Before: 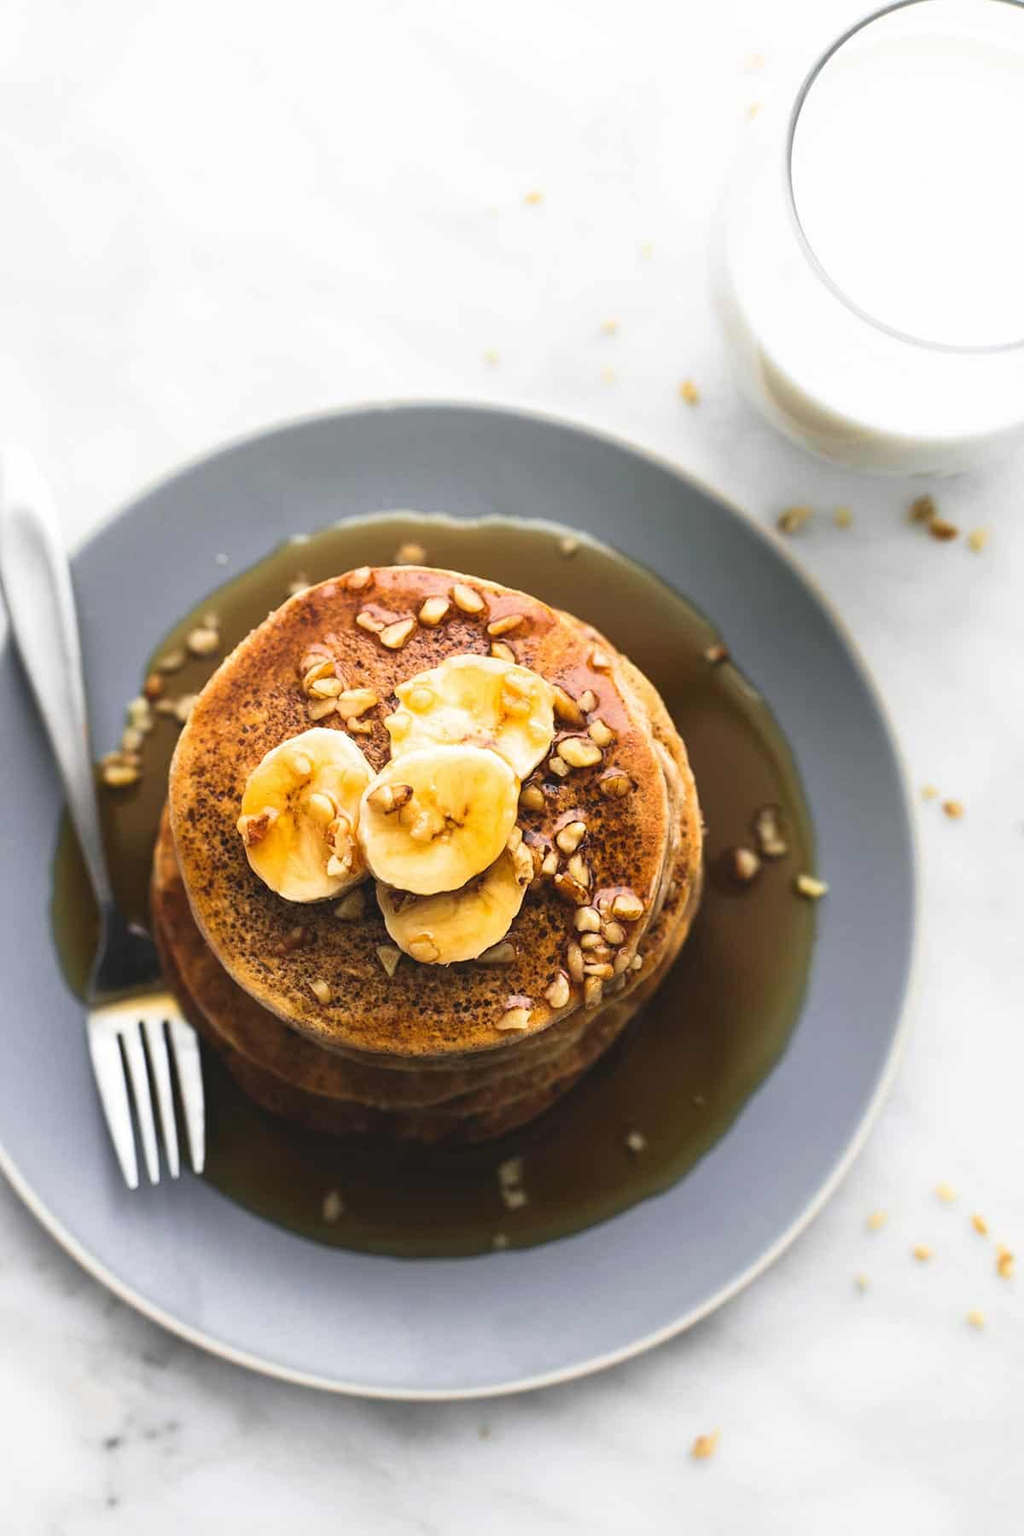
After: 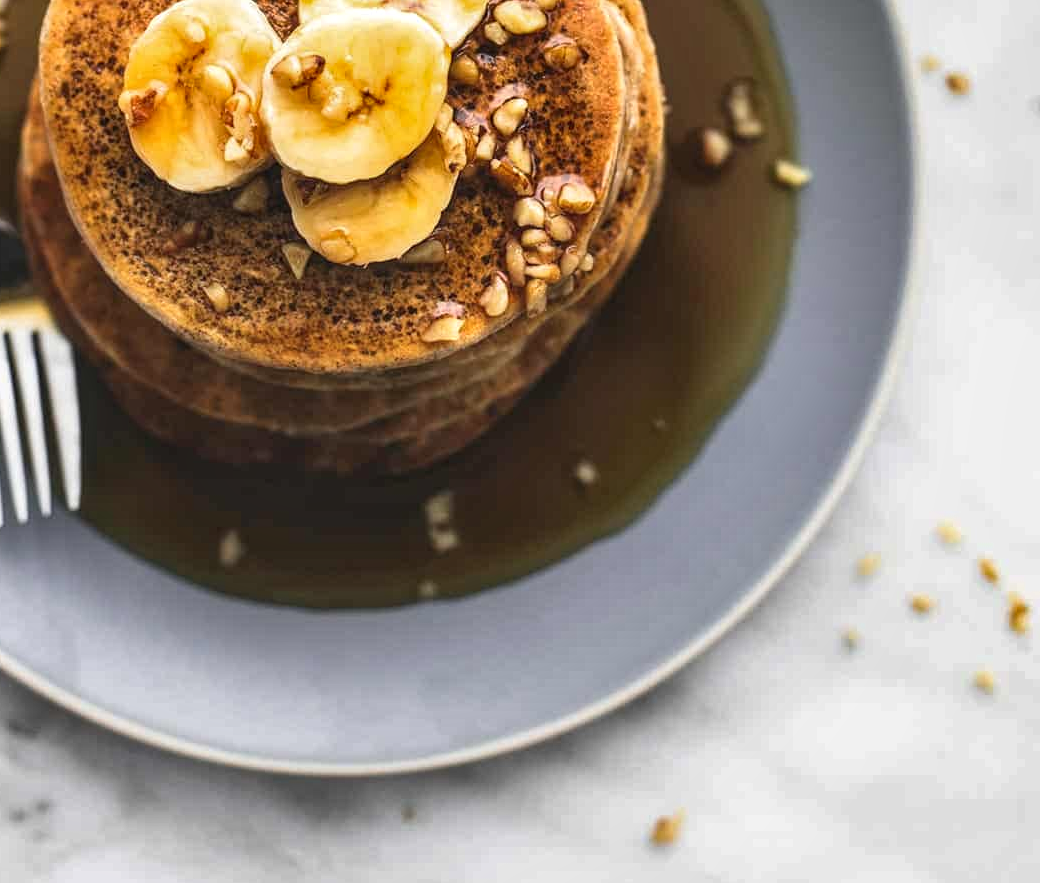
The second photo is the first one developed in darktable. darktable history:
crop and rotate: left 13.283%, top 48.103%, bottom 2.825%
local contrast: on, module defaults
shadows and highlights: soften with gaussian
